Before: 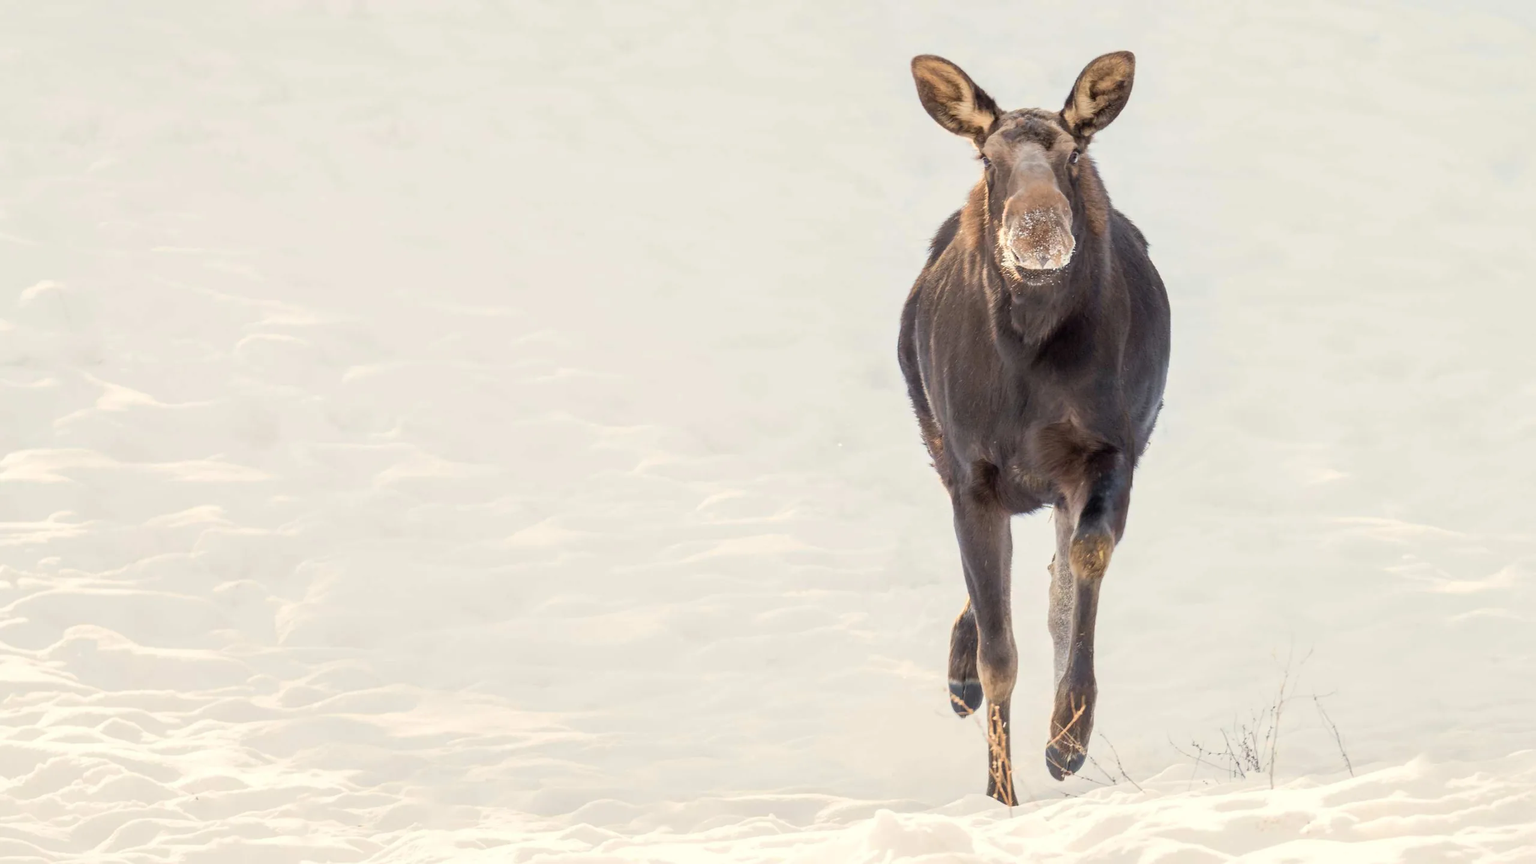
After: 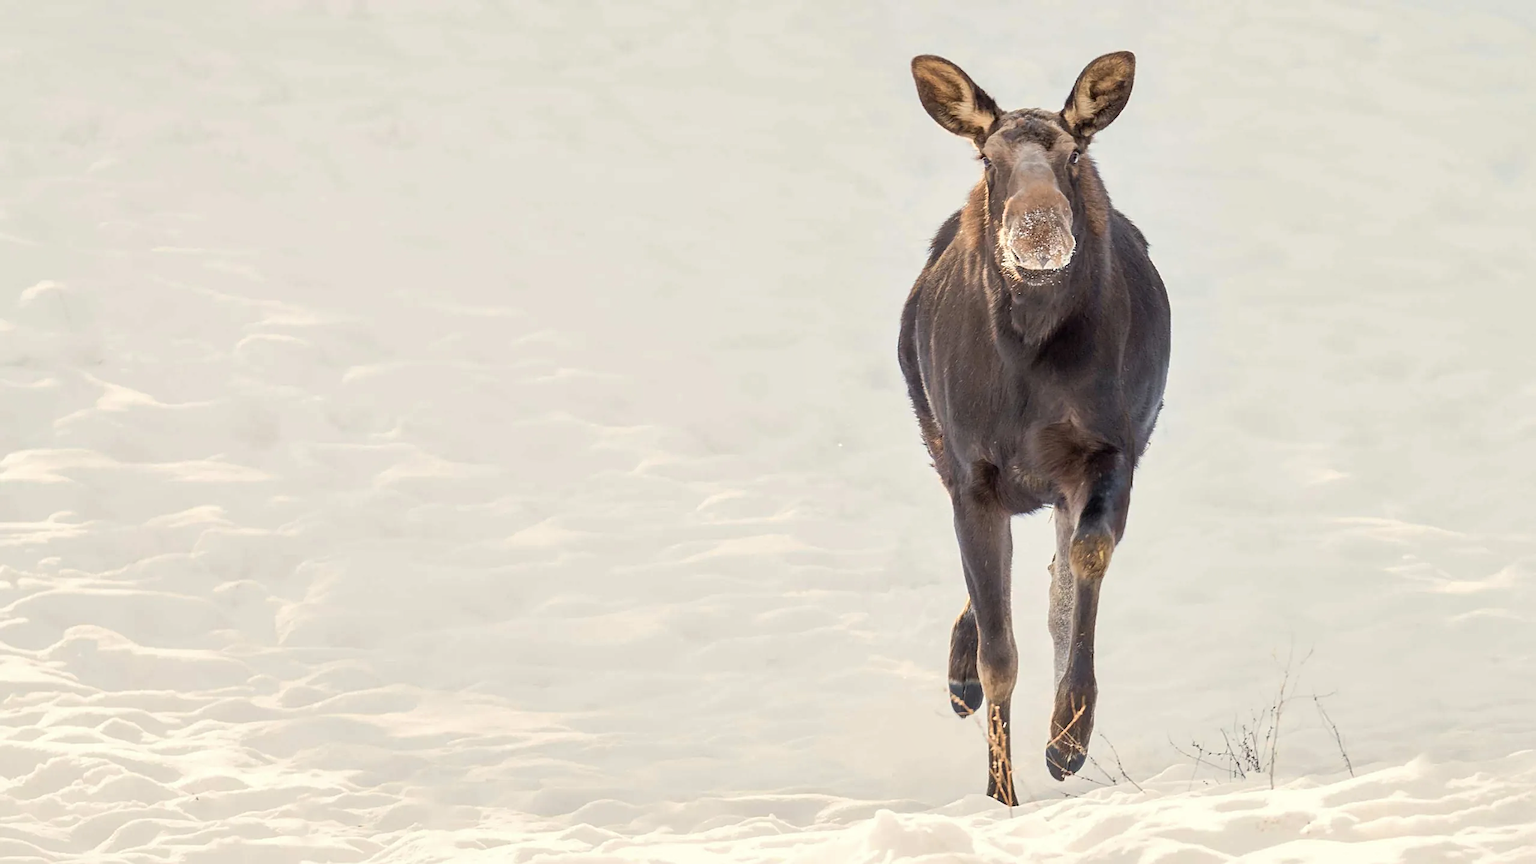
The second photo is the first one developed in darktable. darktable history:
shadows and highlights: shadows 32.31, highlights -31.82, soften with gaussian
sharpen: on, module defaults
